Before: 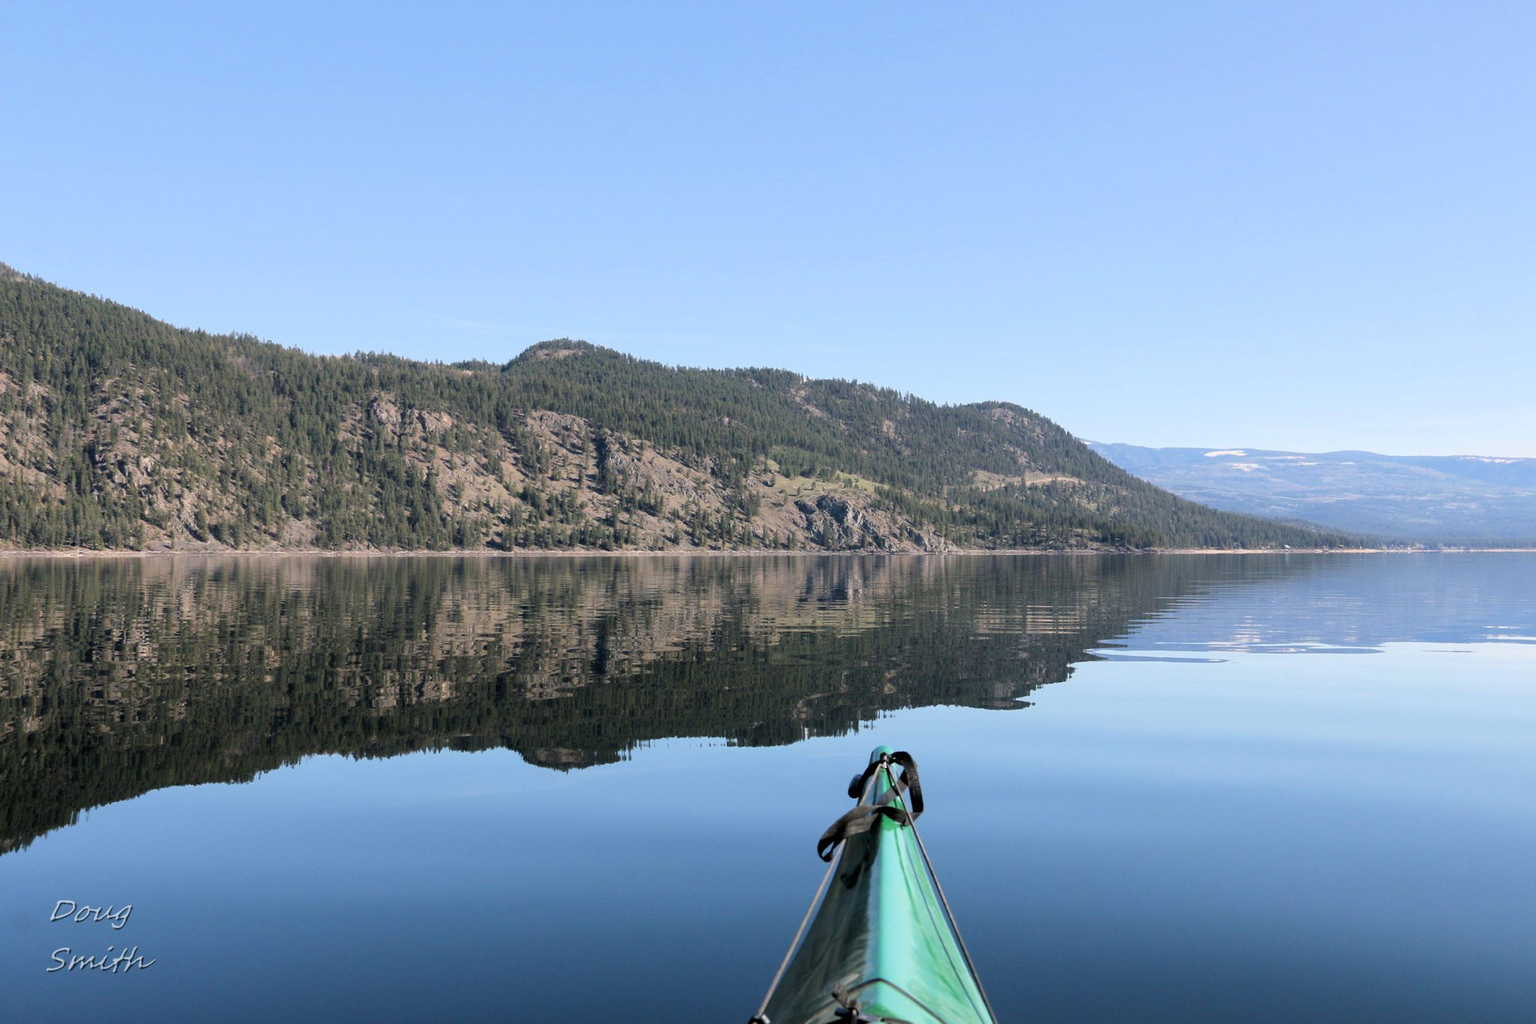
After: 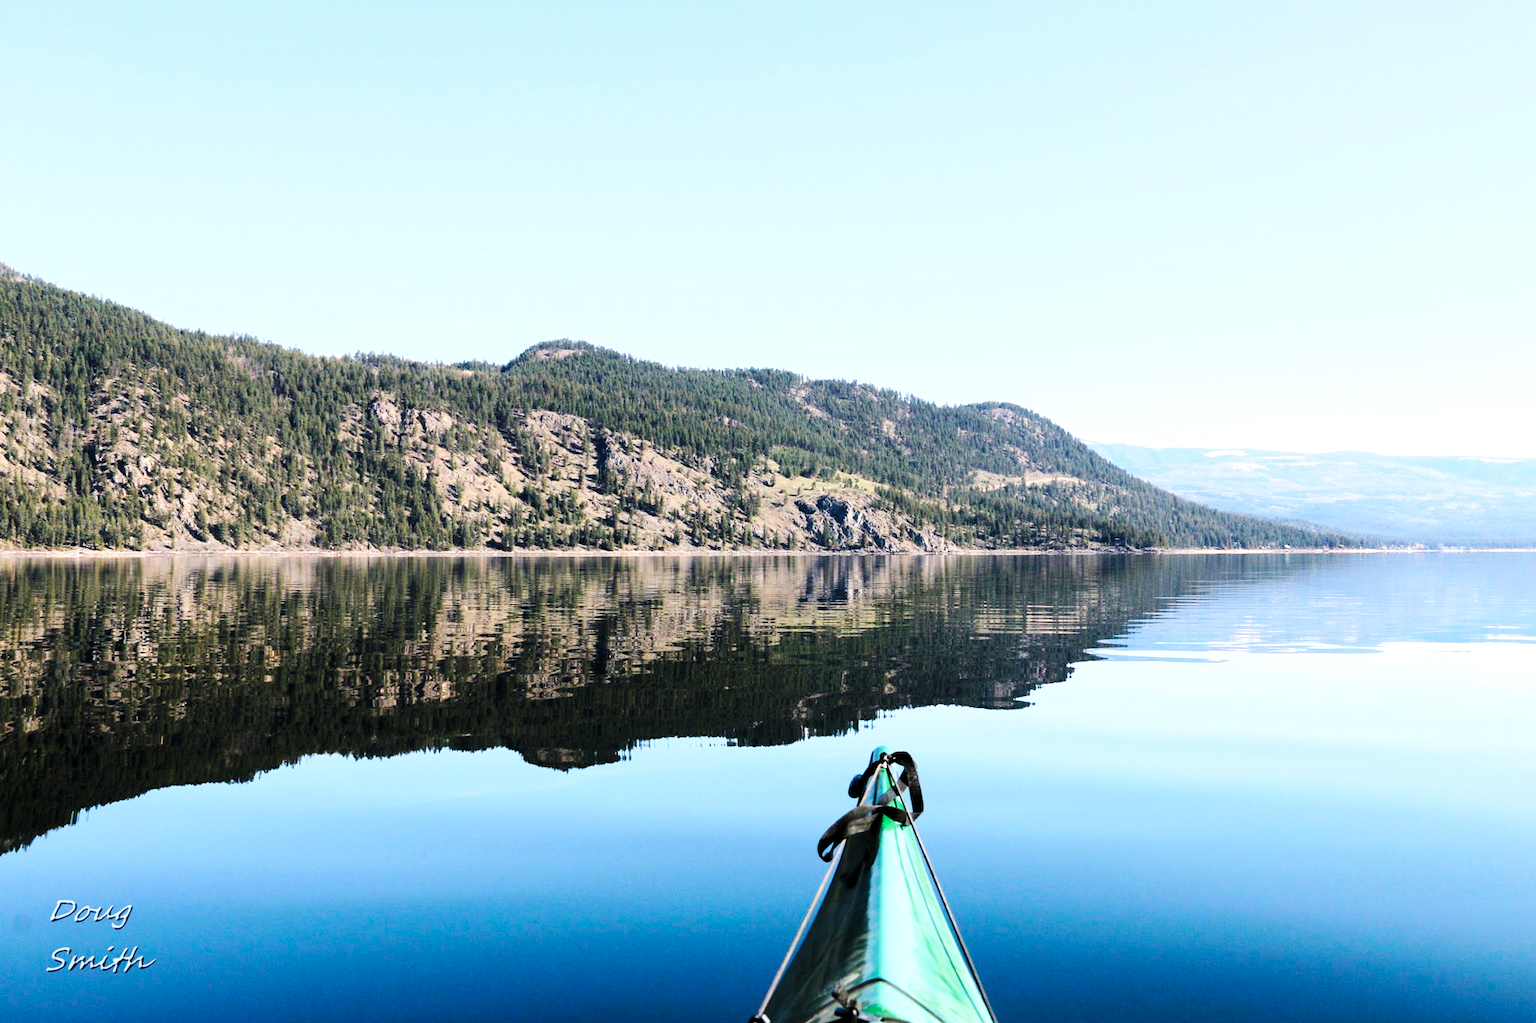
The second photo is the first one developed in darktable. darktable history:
base curve: curves: ch0 [(0, 0) (0.032, 0.025) (0.121, 0.166) (0.206, 0.329) (0.605, 0.79) (1, 1)], preserve colors none
color balance rgb: perceptual saturation grading › global saturation 25%, global vibrance 20%
tone equalizer: -8 EV -0.75 EV, -7 EV -0.7 EV, -6 EV -0.6 EV, -5 EV -0.4 EV, -3 EV 0.4 EV, -2 EV 0.6 EV, -1 EV 0.7 EV, +0 EV 0.75 EV, edges refinement/feathering 500, mask exposure compensation -1.57 EV, preserve details no
